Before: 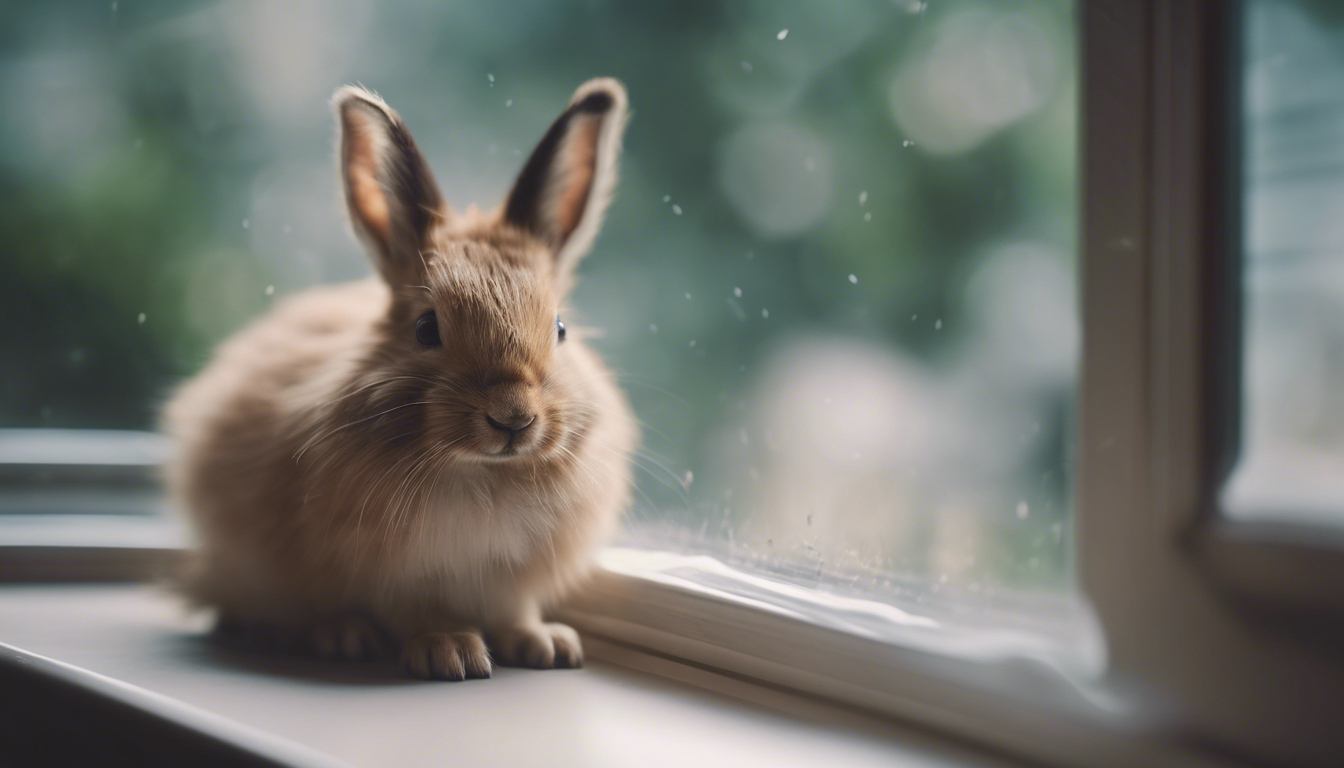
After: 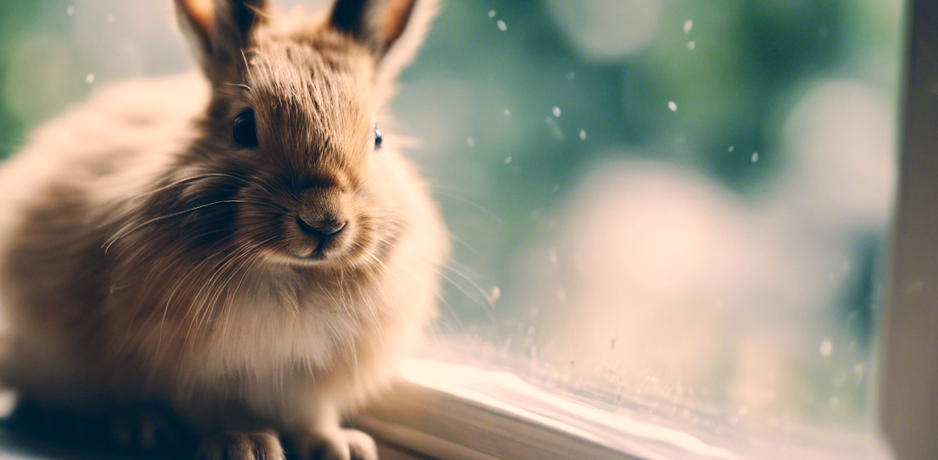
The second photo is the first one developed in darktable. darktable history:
base curve: curves: ch0 [(0, 0) (0.036, 0.025) (0.121, 0.166) (0.206, 0.329) (0.605, 0.79) (1, 1)], preserve colors none
local contrast: highlights 105%, shadows 100%, detail 119%, midtone range 0.2
crop and rotate: angle -3.82°, left 9.792%, top 21.223%, right 12.407%, bottom 11.986%
color correction: highlights a* 10.33, highlights b* 14.43, shadows a* -10.39, shadows b* -14.85
levels: black 8.56%
